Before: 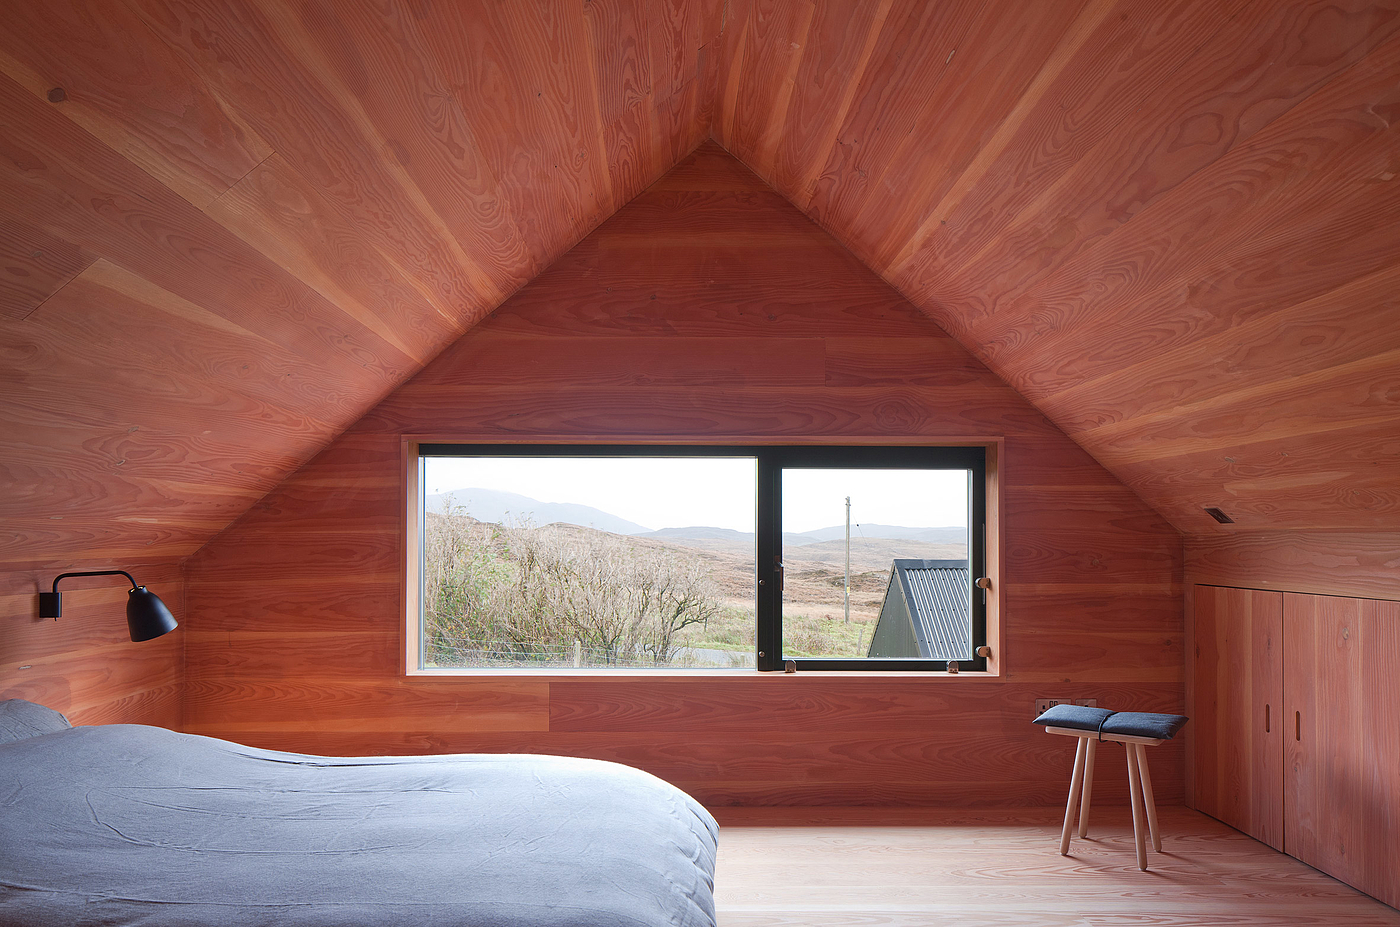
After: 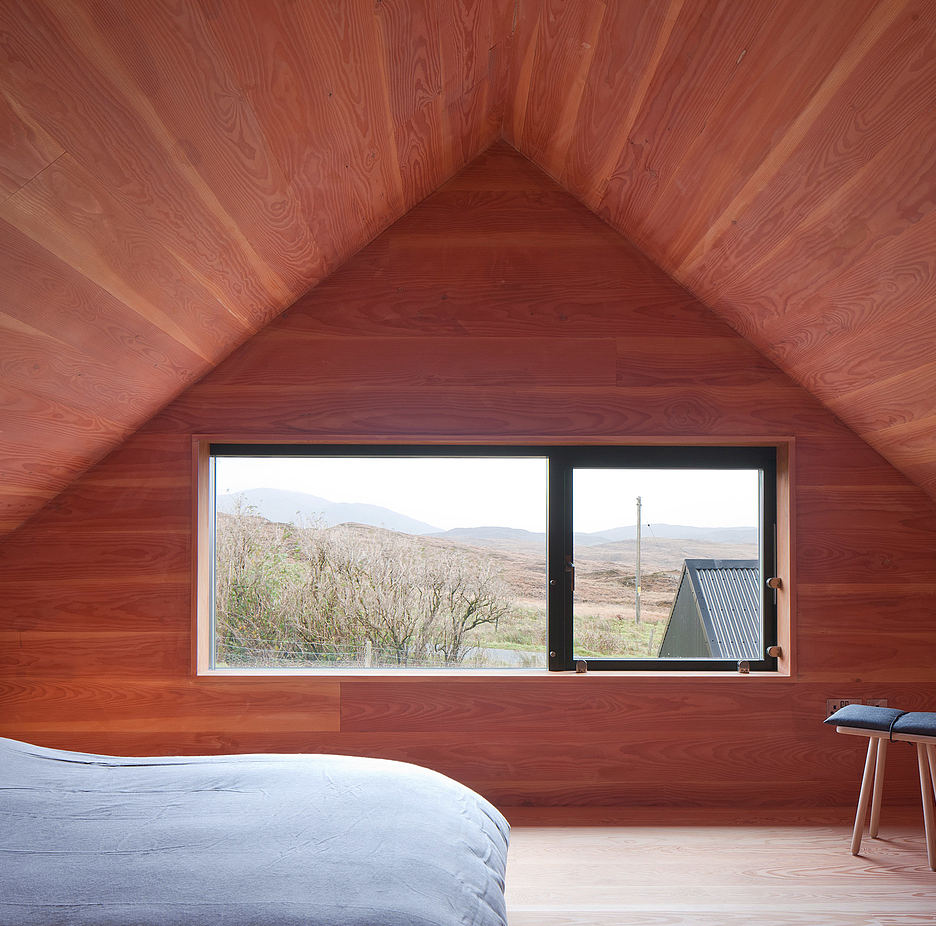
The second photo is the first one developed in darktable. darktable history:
crop and rotate: left 15.017%, right 18.101%
